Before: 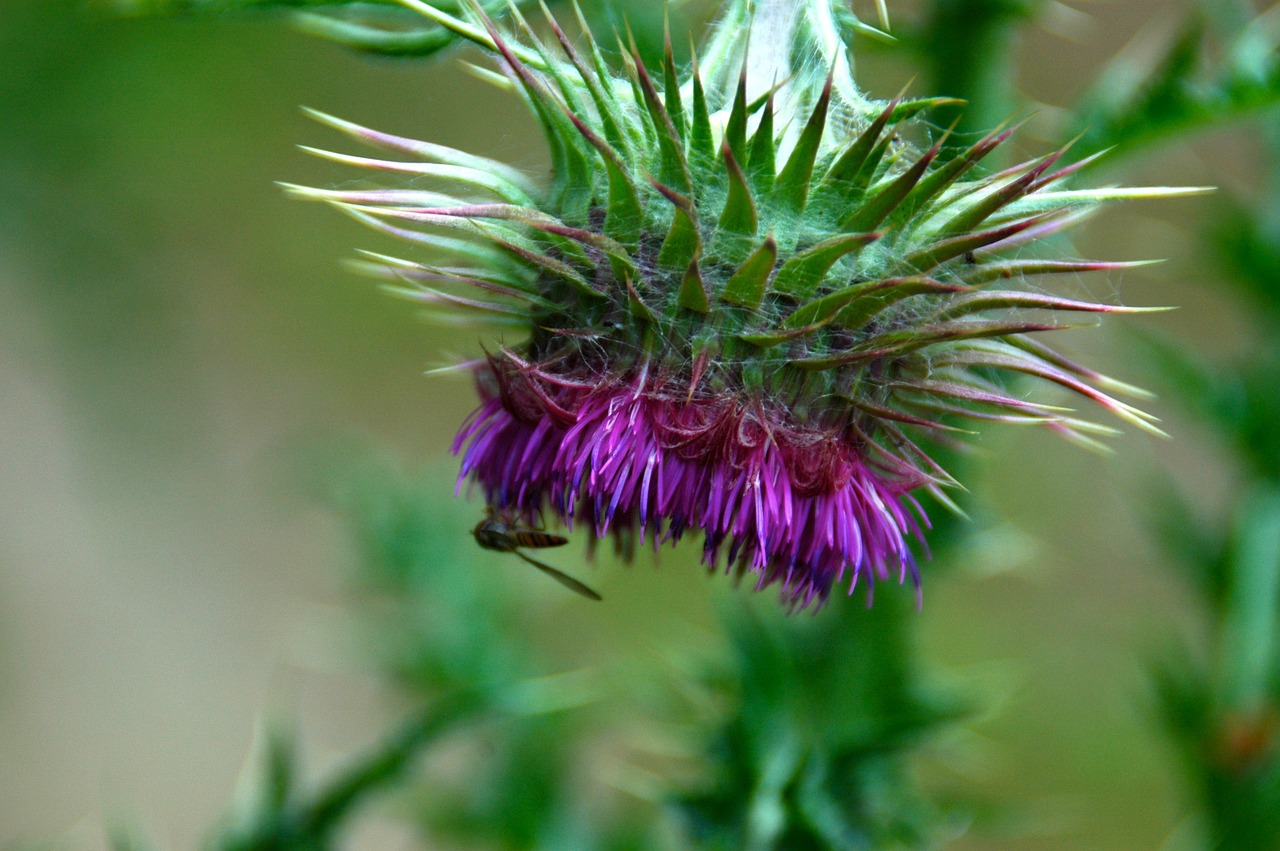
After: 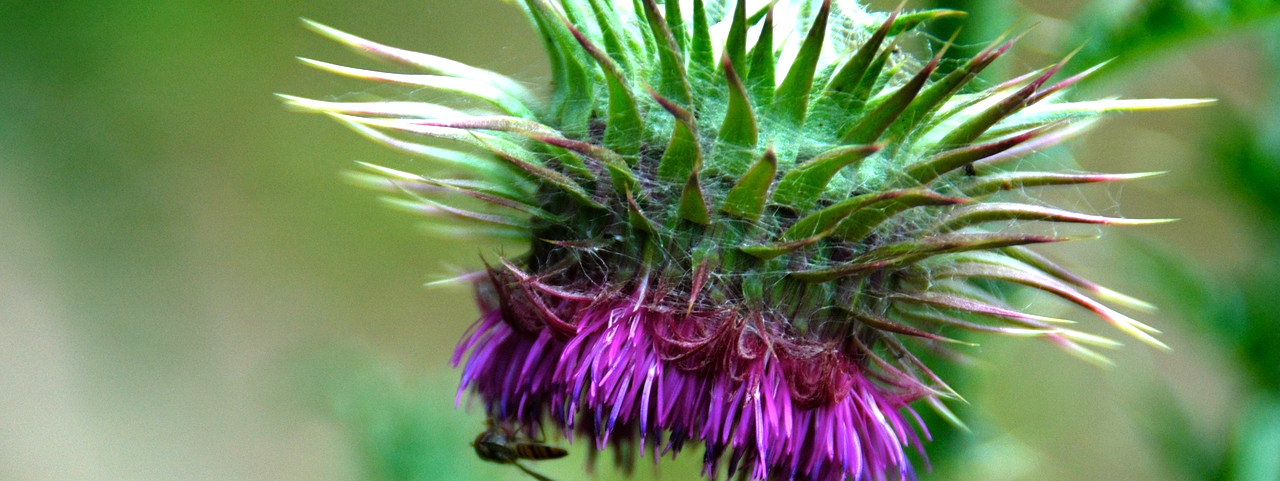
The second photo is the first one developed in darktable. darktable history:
crop and rotate: top 10.435%, bottom 32.965%
tone equalizer: -8 EV -0.787 EV, -7 EV -0.666 EV, -6 EV -0.567 EV, -5 EV -0.423 EV, -3 EV 0.369 EV, -2 EV 0.6 EV, -1 EV 0.677 EV, +0 EV 0.726 EV
